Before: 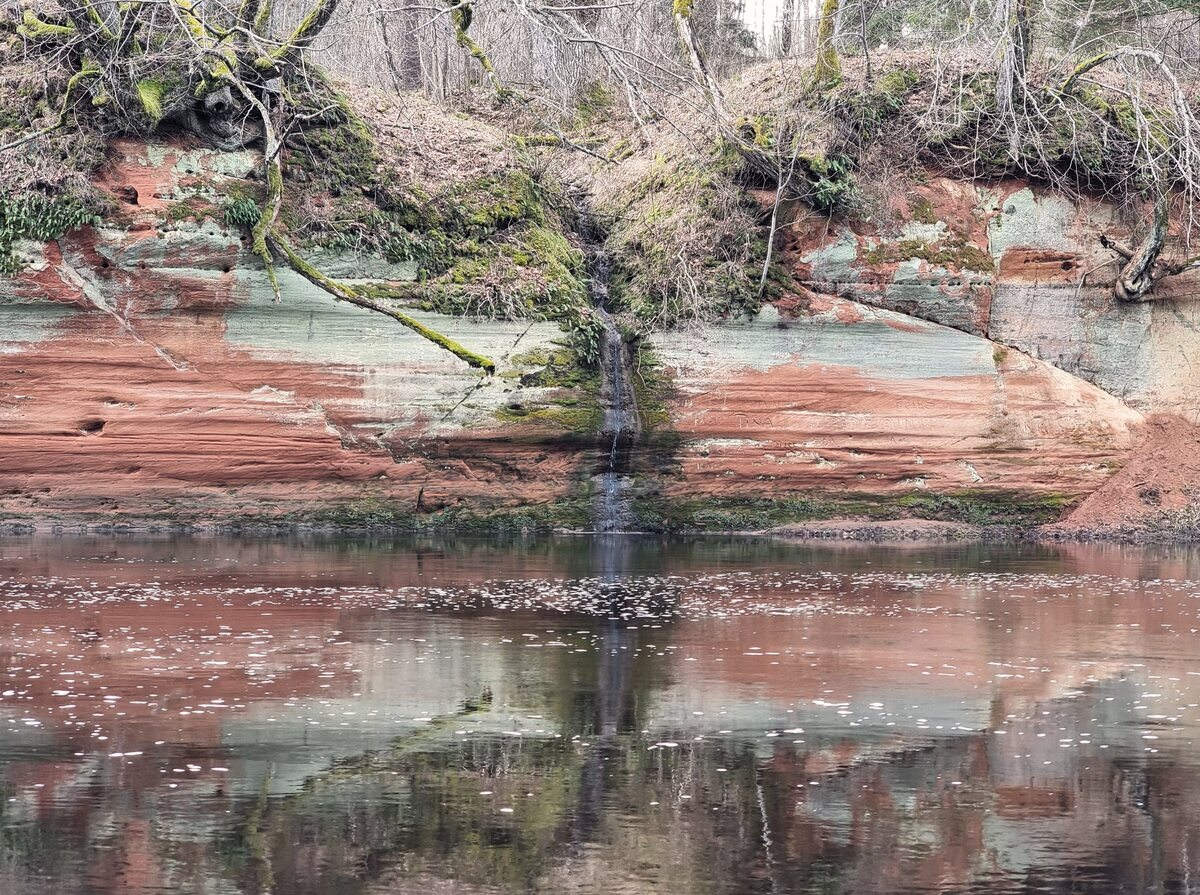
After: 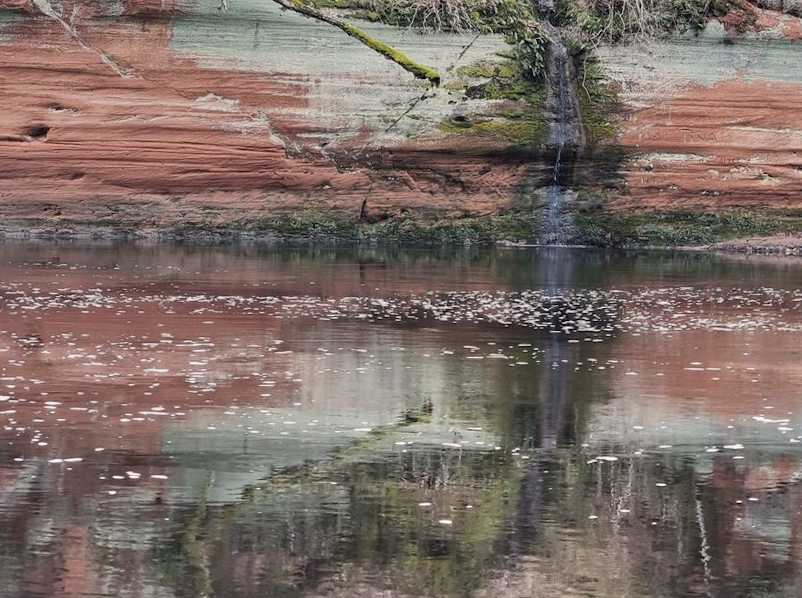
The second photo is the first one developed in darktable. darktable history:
crop and rotate: angle -0.82°, left 3.85%, top 31.828%, right 27.992%
graduated density: rotation -0.352°, offset 57.64
exposure: black level correction -0.001, exposure 0.08 EV, compensate highlight preservation false
